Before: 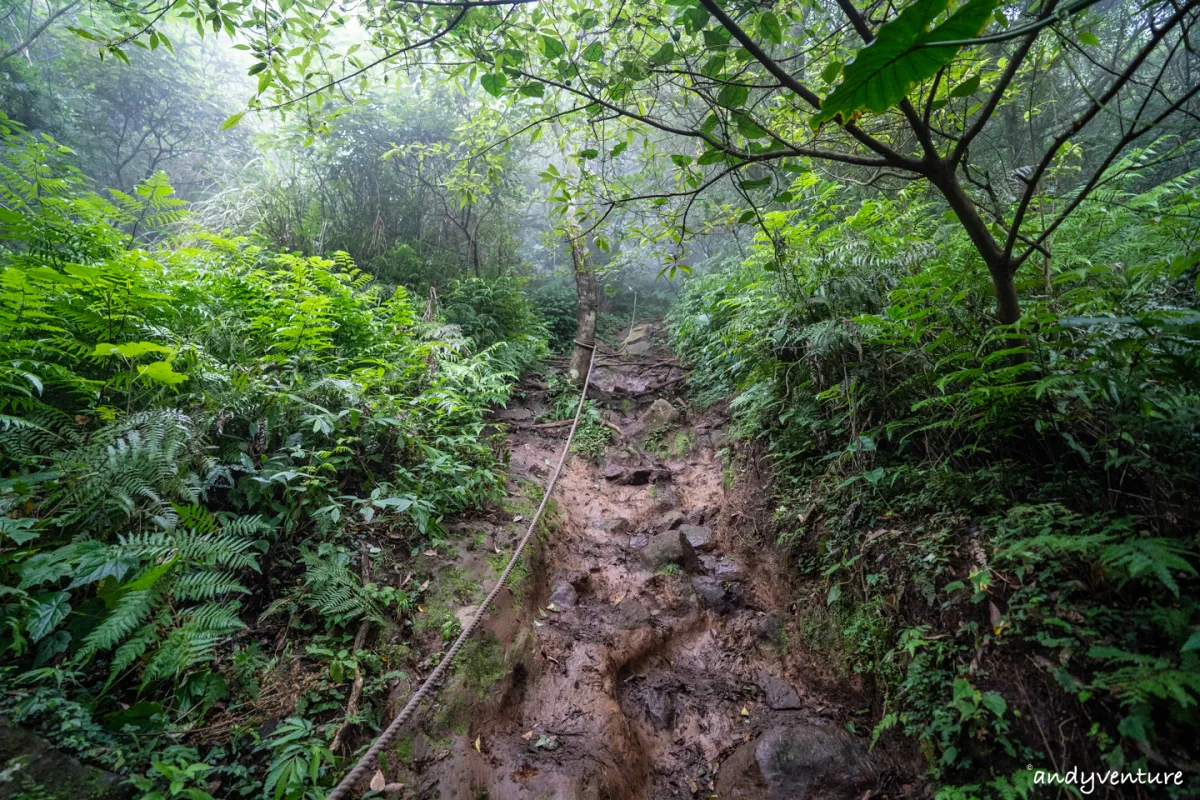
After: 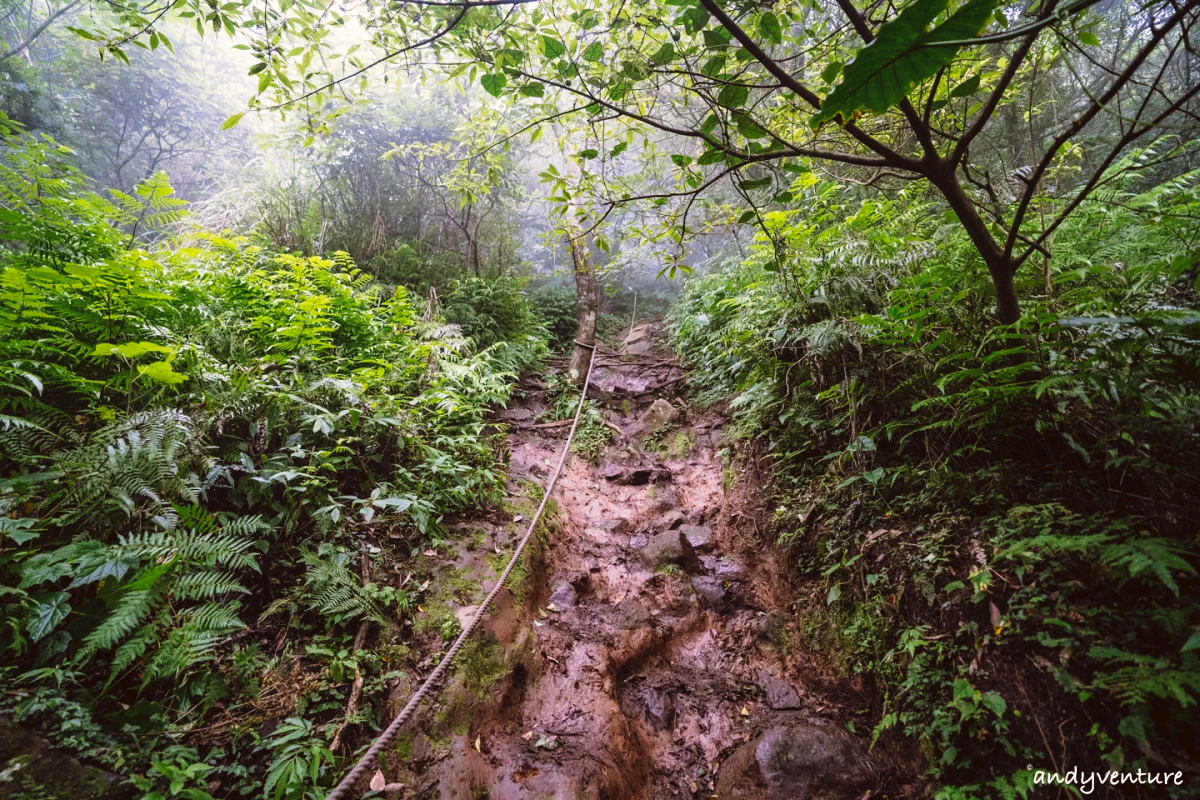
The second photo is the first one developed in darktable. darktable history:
tone curve: curves: ch0 [(0, 0) (0.003, 0.024) (0.011, 0.032) (0.025, 0.041) (0.044, 0.054) (0.069, 0.069) (0.1, 0.09) (0.136, 0.116) (0.177, 0.162) (0.224, 0.213) (0.277, 0.278) (0.335, 0.359) (0.399, 0.447) (0.468, 0.543) (0.543, 0.621) (0.623, 0.717) (0.709, 0.807) (0.801, 0.876) (0.898, 0.934) (1, 1)], preserve colors none
color look up table: target L [87.99, 87.74, 83.39, 85.35, 84.58, 72.51, 74.77, 67.24, 62.53, 58.77, 57.77, 38.76, 36.17, 200.71, 77.32, 68.86, 68.64, 52.4, 62.47, 48.08, 54.65, 50.6, 45.92, 49.69, 33.24, 28.1, 29.84, 27.09, 4.57, 79.97, 74.38, 72.56, 68.52, 54.83, 63.99, 63.42, 52.55, 54.45, 47.4, 41.75, 34.69, 30.59, 25.57, 20.86, 8.637, 97.2, 71.59, 62.26, 48.08], target a [-14.81, -30.91, -52.17, -52.6, -0.279, 5.594, 5.846, -33.92, -43.58, -32.8, -3.669, -19.6, -18.15, 0, 28.3, 31.25, 25.48, 60.41, 24.71, 66.39, 32.67, 13.34, 64.43, 8.303, 44.96, 34.54, 9.435, 40.65, 20.14, 35.64, 24.19, 18.04, 46.86, 74.39, 63.89, 39.66, 63.76, 12.67, 33.9, 4.836, 53.43, 36.29, 40.91, 5.736, 29.28, -4.457, -21.84, -5.478, -4.54], target b [87.74, -2.649, 69.33, 31.5, 35.71, 58.1, 7.94, 31.71, 55.08, 3.769, 53.06, 36.67, 4.068, -0.001, 14.41, 37.69, 66.31, 14.97, 57.05, 55.69, 22.21, 3.033, 42.27, 34.97, 46.06, 18.61, 18.66, 19.41, 7.324, -25.27, -12.69, -34.06, -14.9, -37.49, -50.5, -49.08, -17.86, -62.54, -28.9, -20.27, -54.99, -77.06, -6.588, -25.13, -43.67, 3.116, -28.8, -16.68, -42.12], num patches 49
